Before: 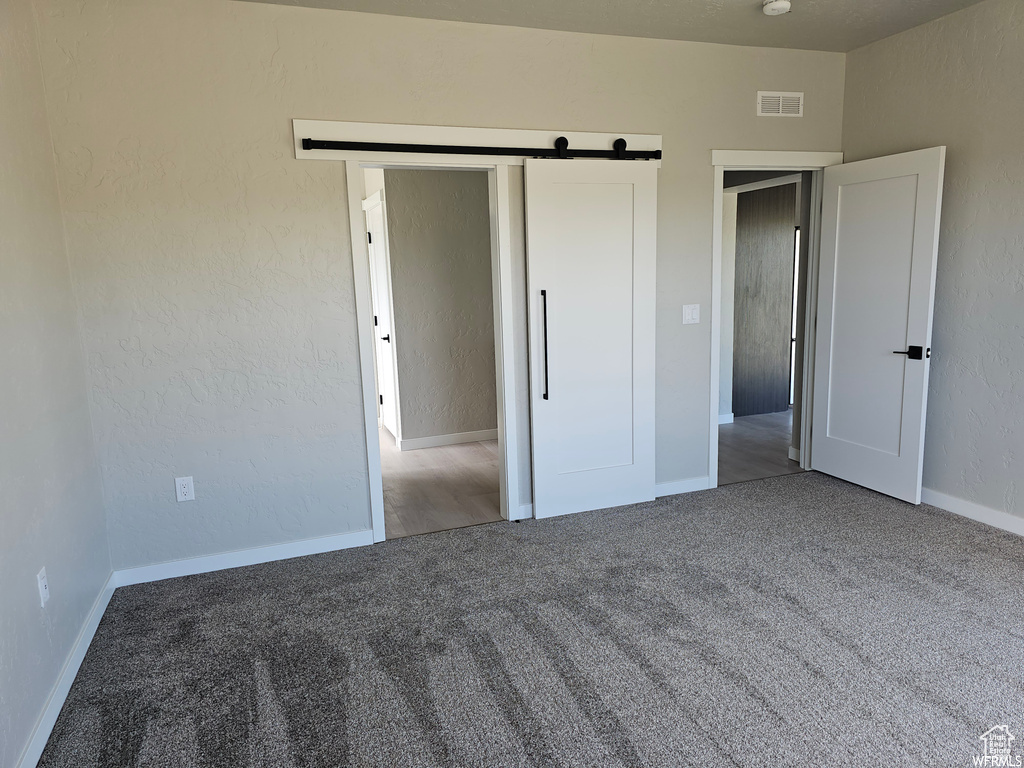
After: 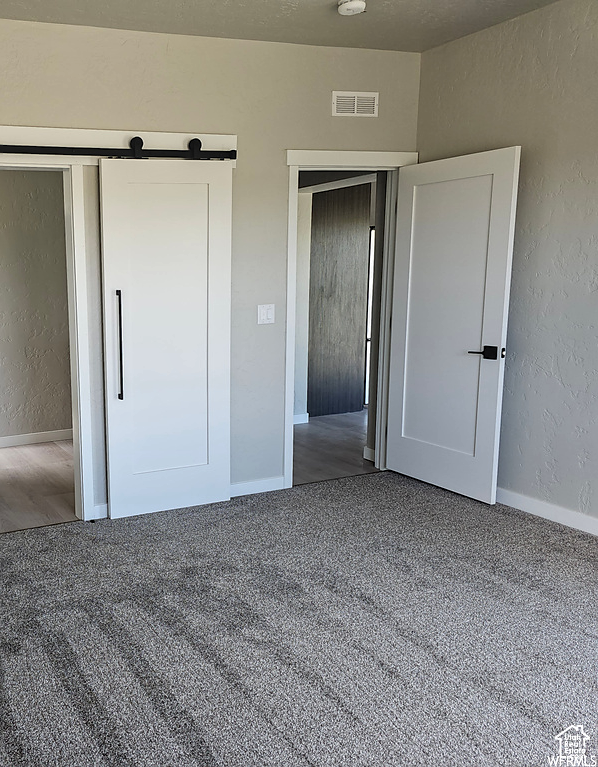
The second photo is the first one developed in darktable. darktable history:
sharpen: radius 1.015, threshold 1.024
crop: left 41.554%
local contrast: detail 130%
